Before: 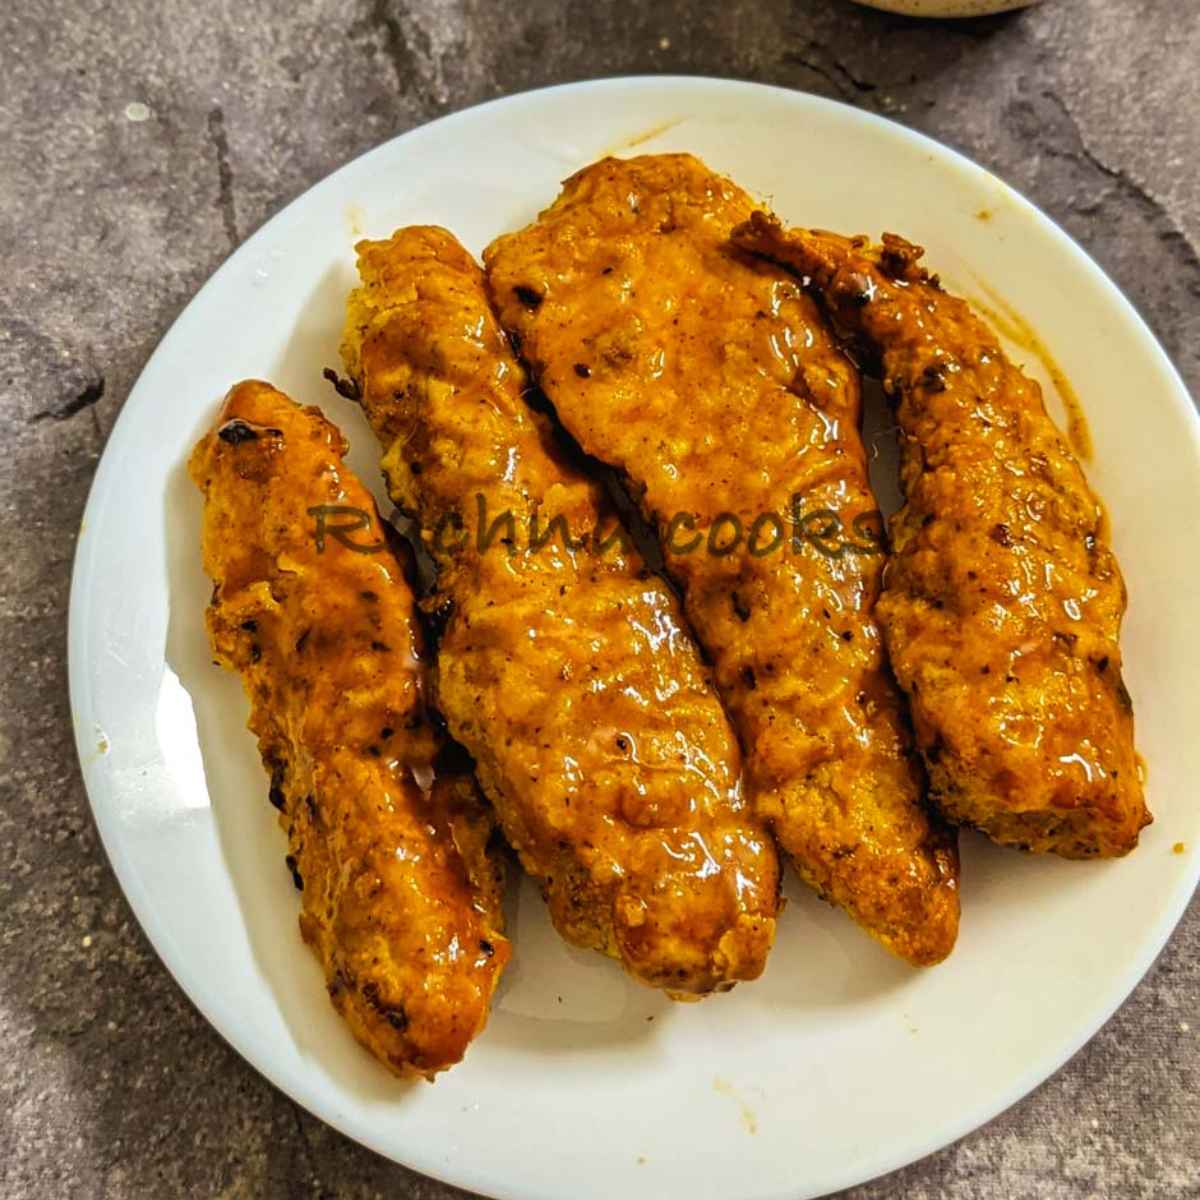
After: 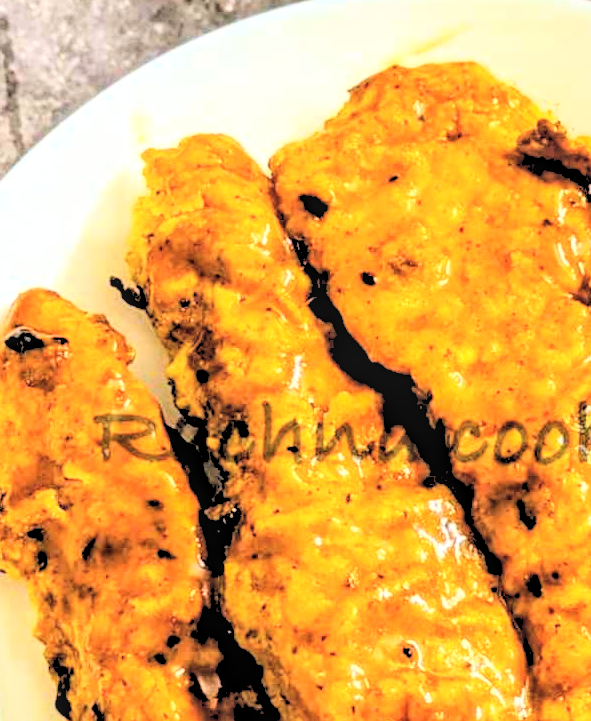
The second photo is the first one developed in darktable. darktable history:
white balance: emerald 1
crop: left 17.835%, top 7.675%, right 32.881%, bottom 32.213%
tone equalizer: -8 EV -0.417 EV, -7 EV -0.389 EV, -6 EV -0.333 EV, -5 EV -0.222 EV, -3 EV 0.222 EV, -2 EV 0.333 EV, -1 EV 0.389 EV, +0 EV 0.417 EV, edges refinement/feathering 500, mask exposure compensation -1.57 EV, preserve details no
base curve: curves: ch0 [(0, 0) (0.028, 0.03) (0.121, 0.232) (0.46, 0.748) (0.859, 0.968) (1, 1)]
contrast brightness saturation: brightness 0.28
local contrast: detail 130%
rgb levels: preserve colors sum RGB, levels [[0.038, 0.433, 0.934], [0, 0.5, 1], [0, 0.5, 1]]
